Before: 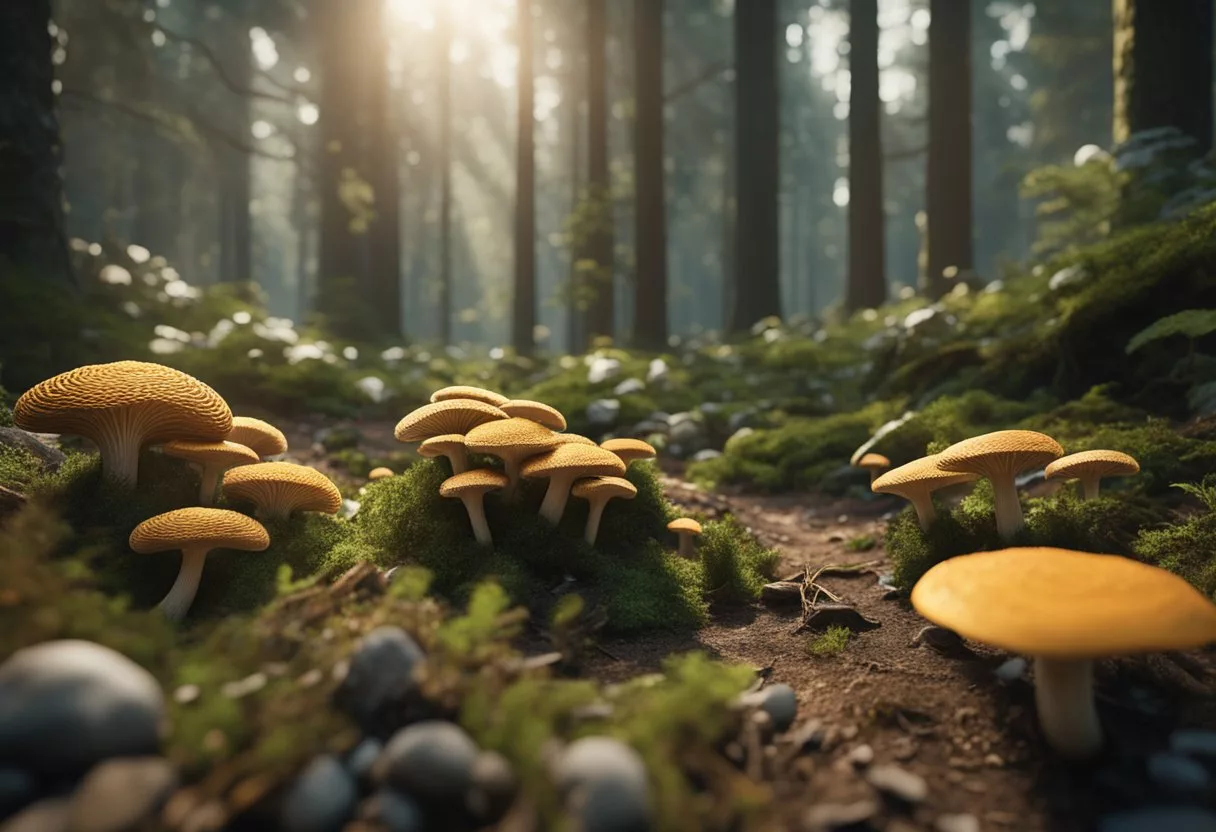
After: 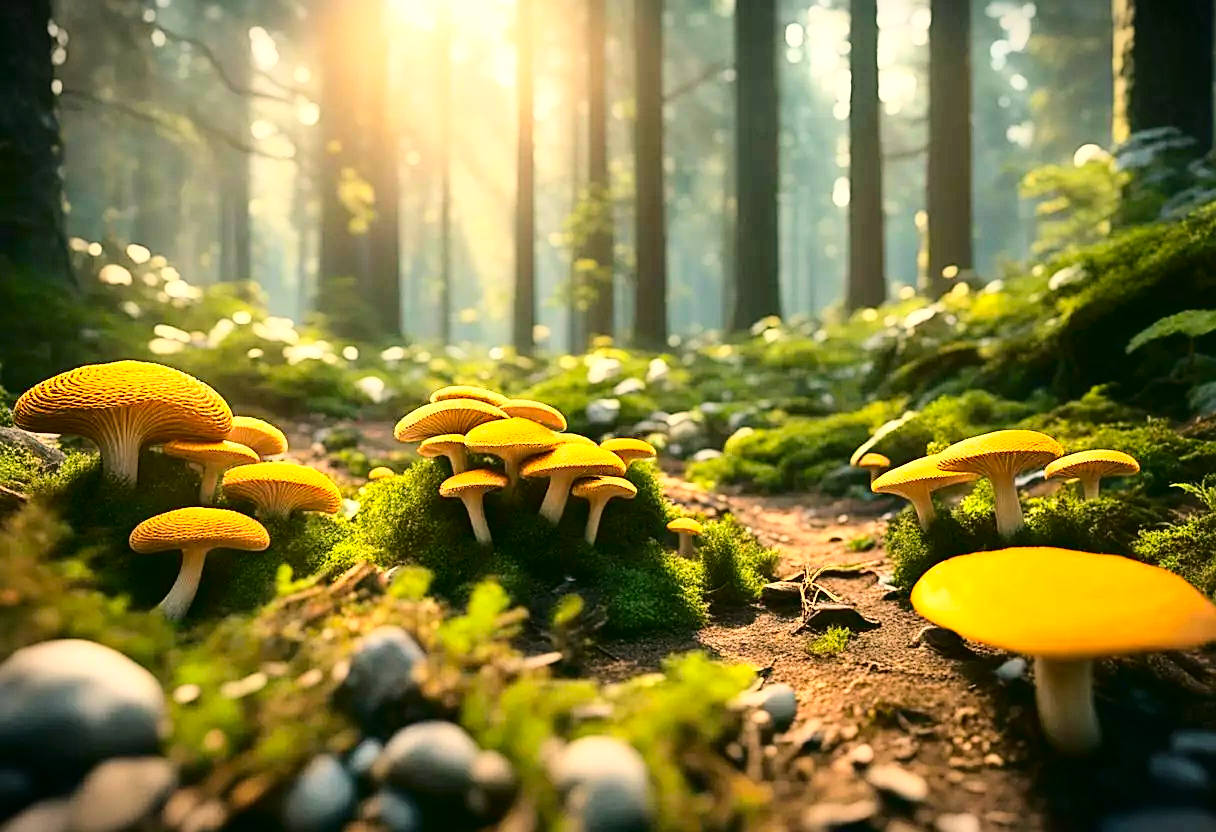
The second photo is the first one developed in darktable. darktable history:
contrast brightness saturation: contrast 0.198, brightness 0.198, saturation 0.784
sharpen: on, module defaults
vignetting: fall-off start 100.59%, width/height ratio 1.308
color correction: highlights a* 4.32, highlights b* 4.96, shadows a* -8.28, shadows b* 4.66
tone curve: curves: ch0 [(0, 0) (0.003, 0.003) (0.011, 0.005) (0.025, 0.008) (0.044, 0.012) (0.069, 0.02) (0.1, 0.031) (0.136, 0.047) (0.177, 0.088) (0.224, 0.141) (0.277, 0.222) (0.335, 0.32) (0.399, 0.425) (0.468, 0.524) (0.543, 0.623) (0.623, 0.716) (0.709, 0.796) (0.801, 0.88) (0.898, 0.959) (1, 1)], color space Lab, independent channels, preserve colors none
exposure: exposure 0.692 EV, compensate exposure bias true, compensate highlight preservation false
